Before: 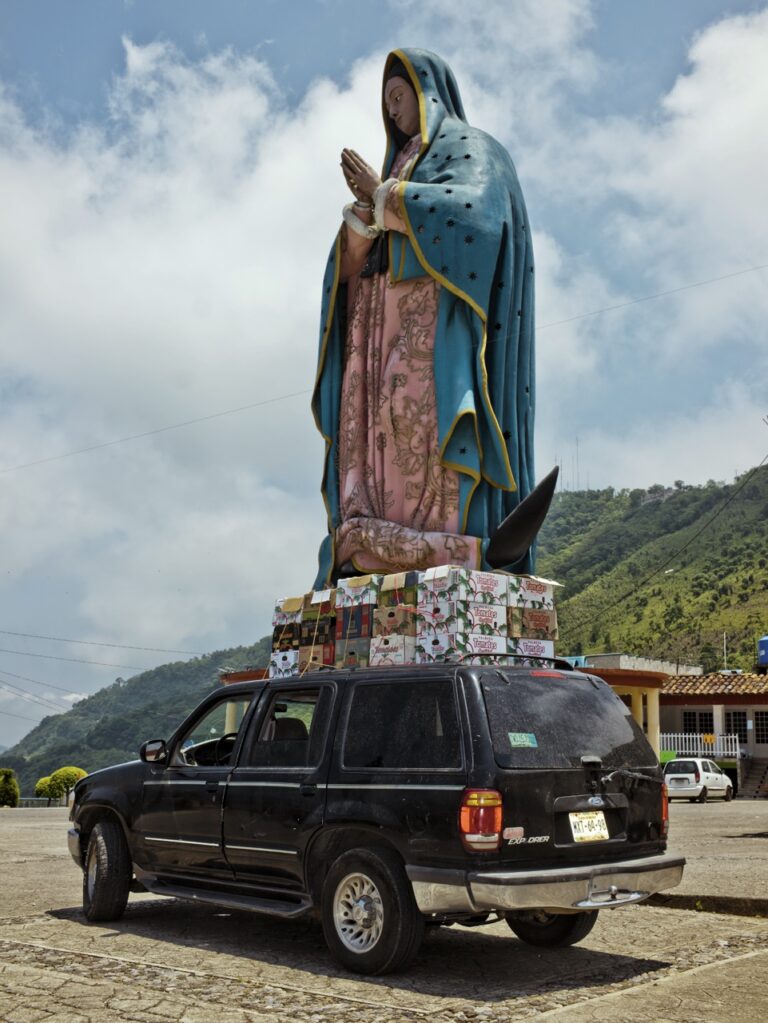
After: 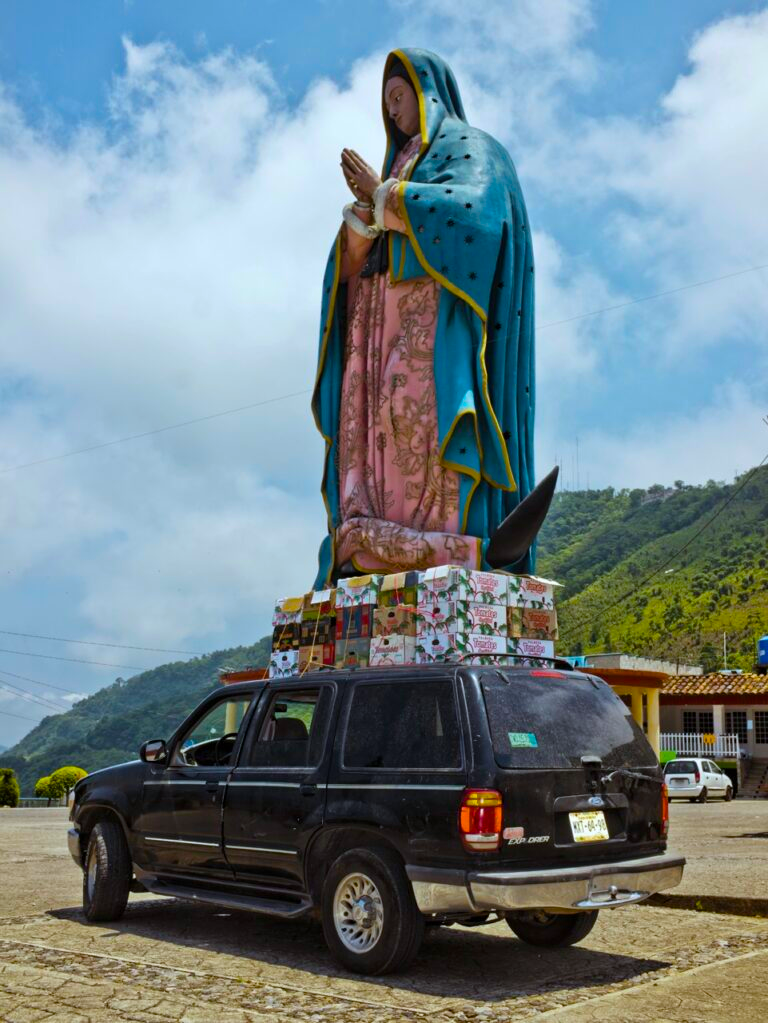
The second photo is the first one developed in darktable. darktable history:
color balance rgb: linear chroma grading › global chroma 15%, perceptual saturation grading › global saturation 30%
white balance: red 0.974, blue 1.044
